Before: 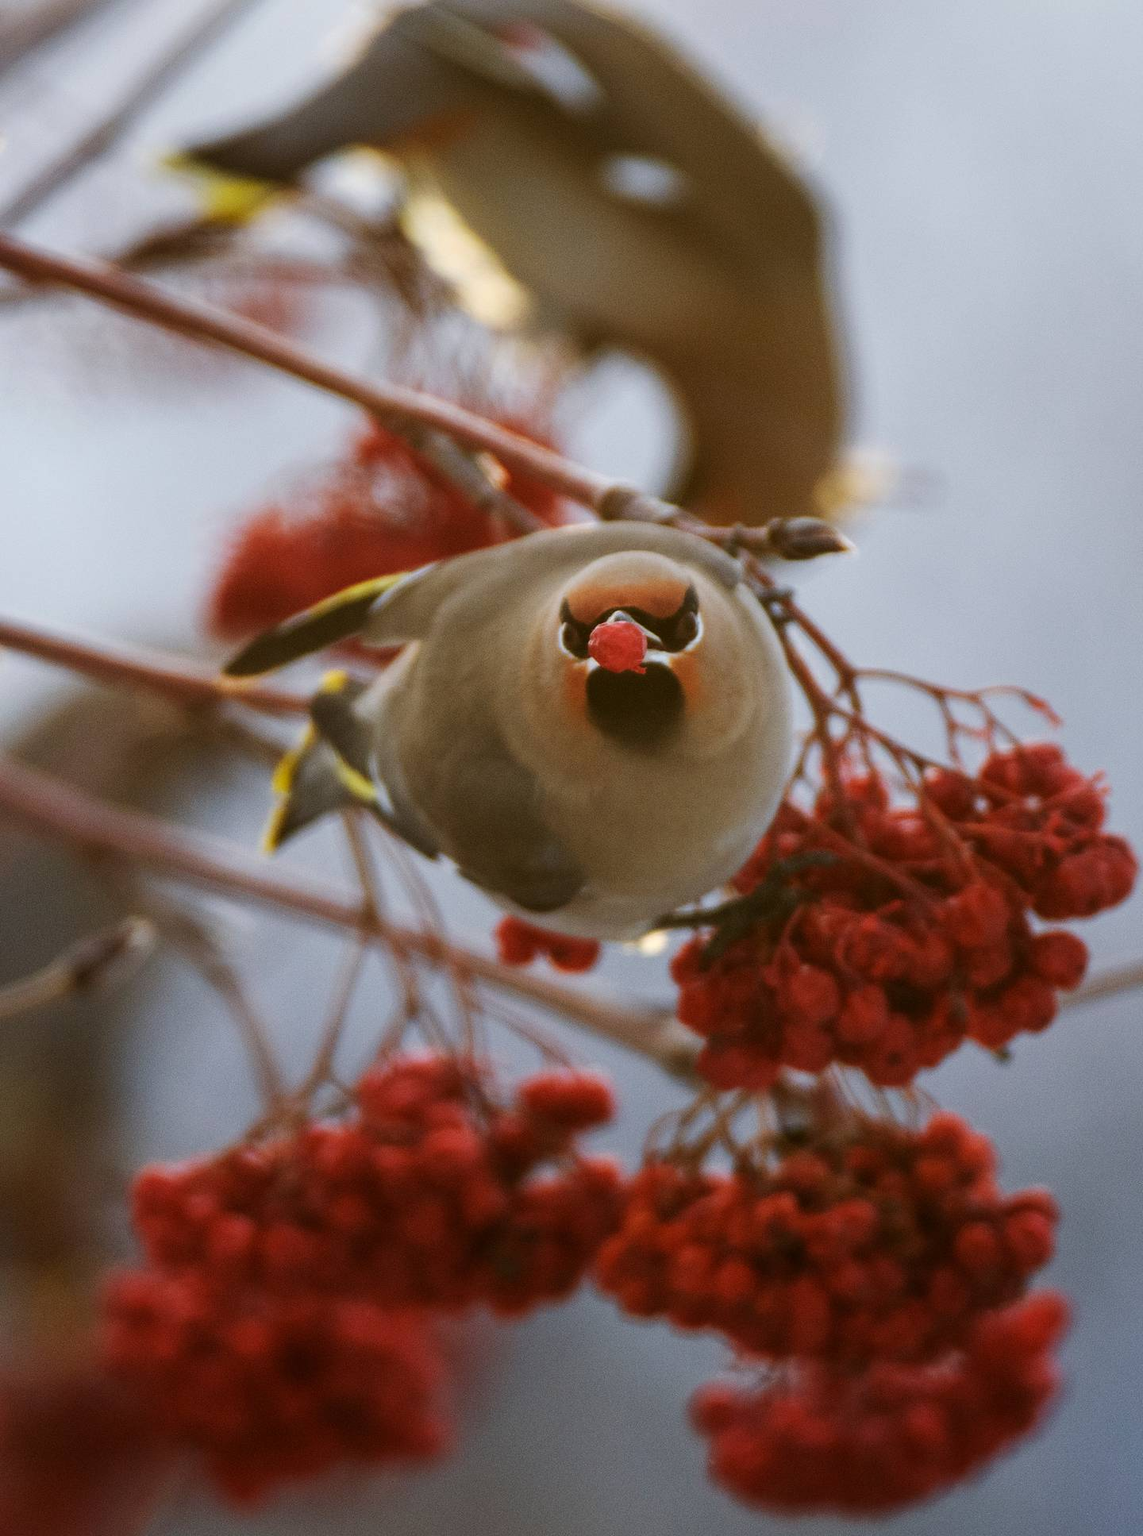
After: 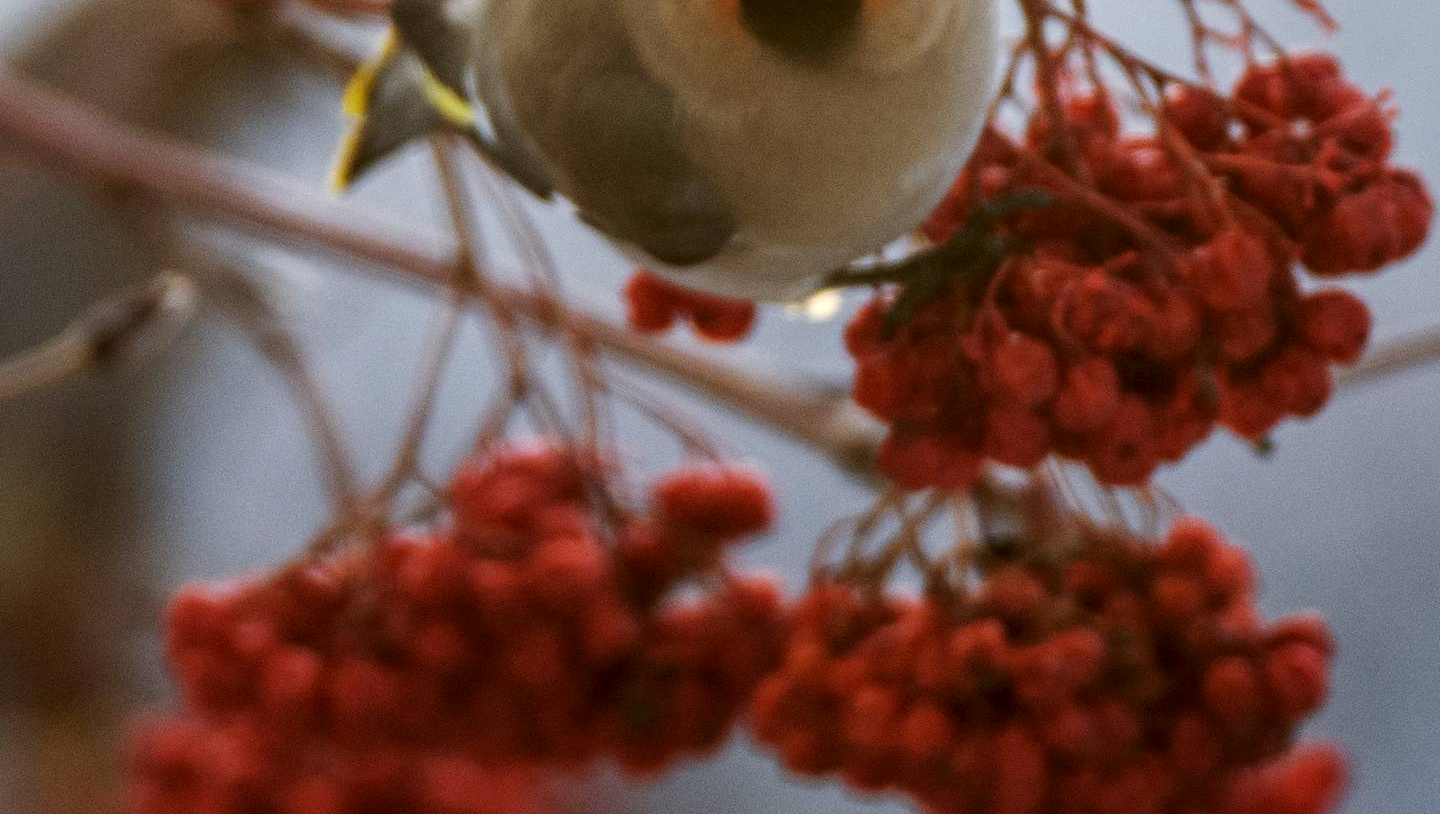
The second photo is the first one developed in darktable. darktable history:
local contrast: on, module defaults
crop: top 45.66%, bottom 12.267%
